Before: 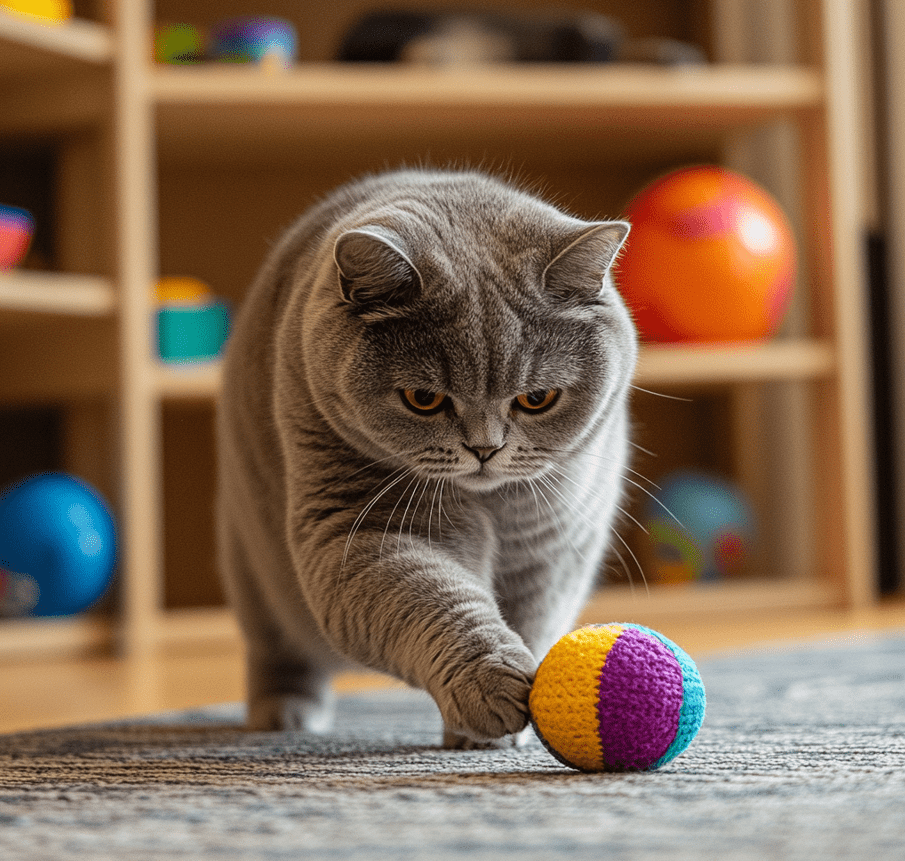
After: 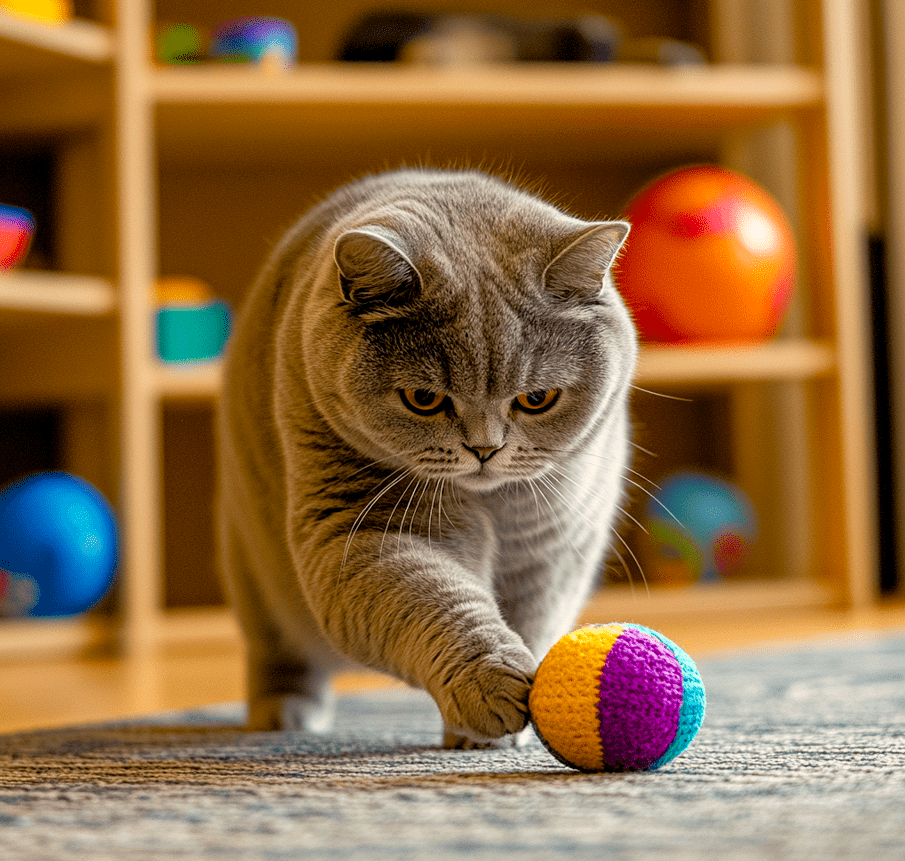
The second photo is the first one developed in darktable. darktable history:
color balance rgb: shadows lift › chroma 3%, shadows lift › hue 240.84°, highlights gain › chroma 3%, highlights gain › hue 73.2°, global offset › luminance -0.5%, perceptual saturation grading › global saturation 20%, perceptual saturation grading › highlights -25%, perceptual saturation grading › shadows 50%, global vibrance 25.26%
exposure: exposure 0.178 EV, compensate exposure bias true, compensate highlight preservation false
shadows and highlights: shadows 32, highlights -32, soften with gaussian
rgb curve: curves: ch0 [(0, 0) (0.053, 0.068) (0.122, 0.128) (1, 1)]
